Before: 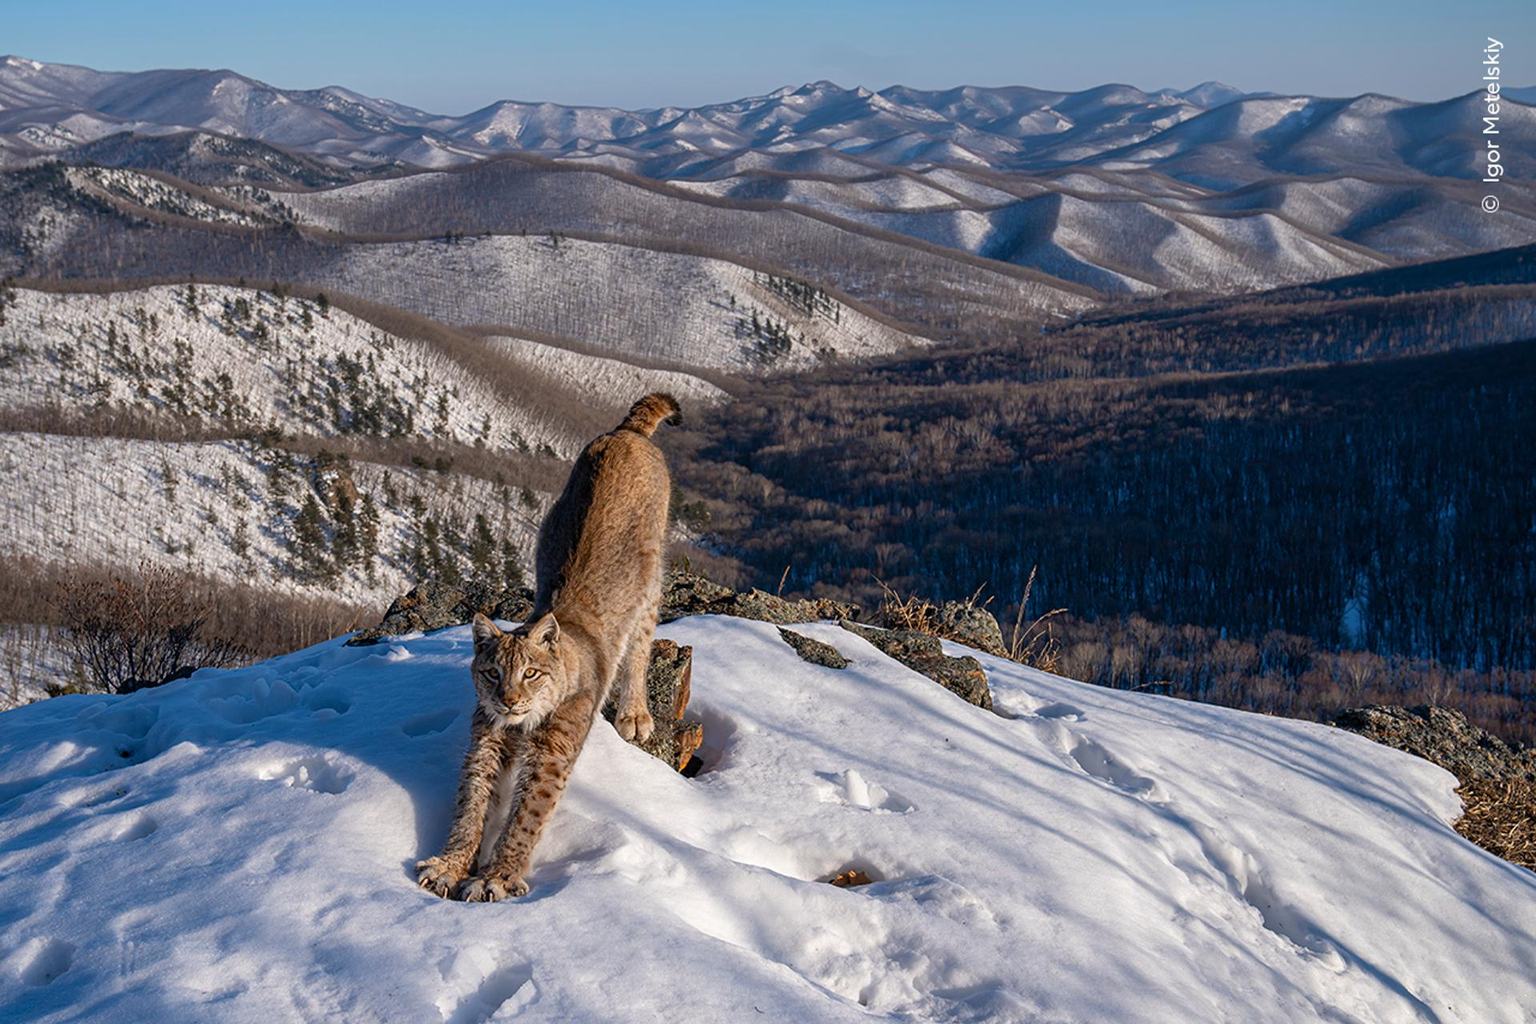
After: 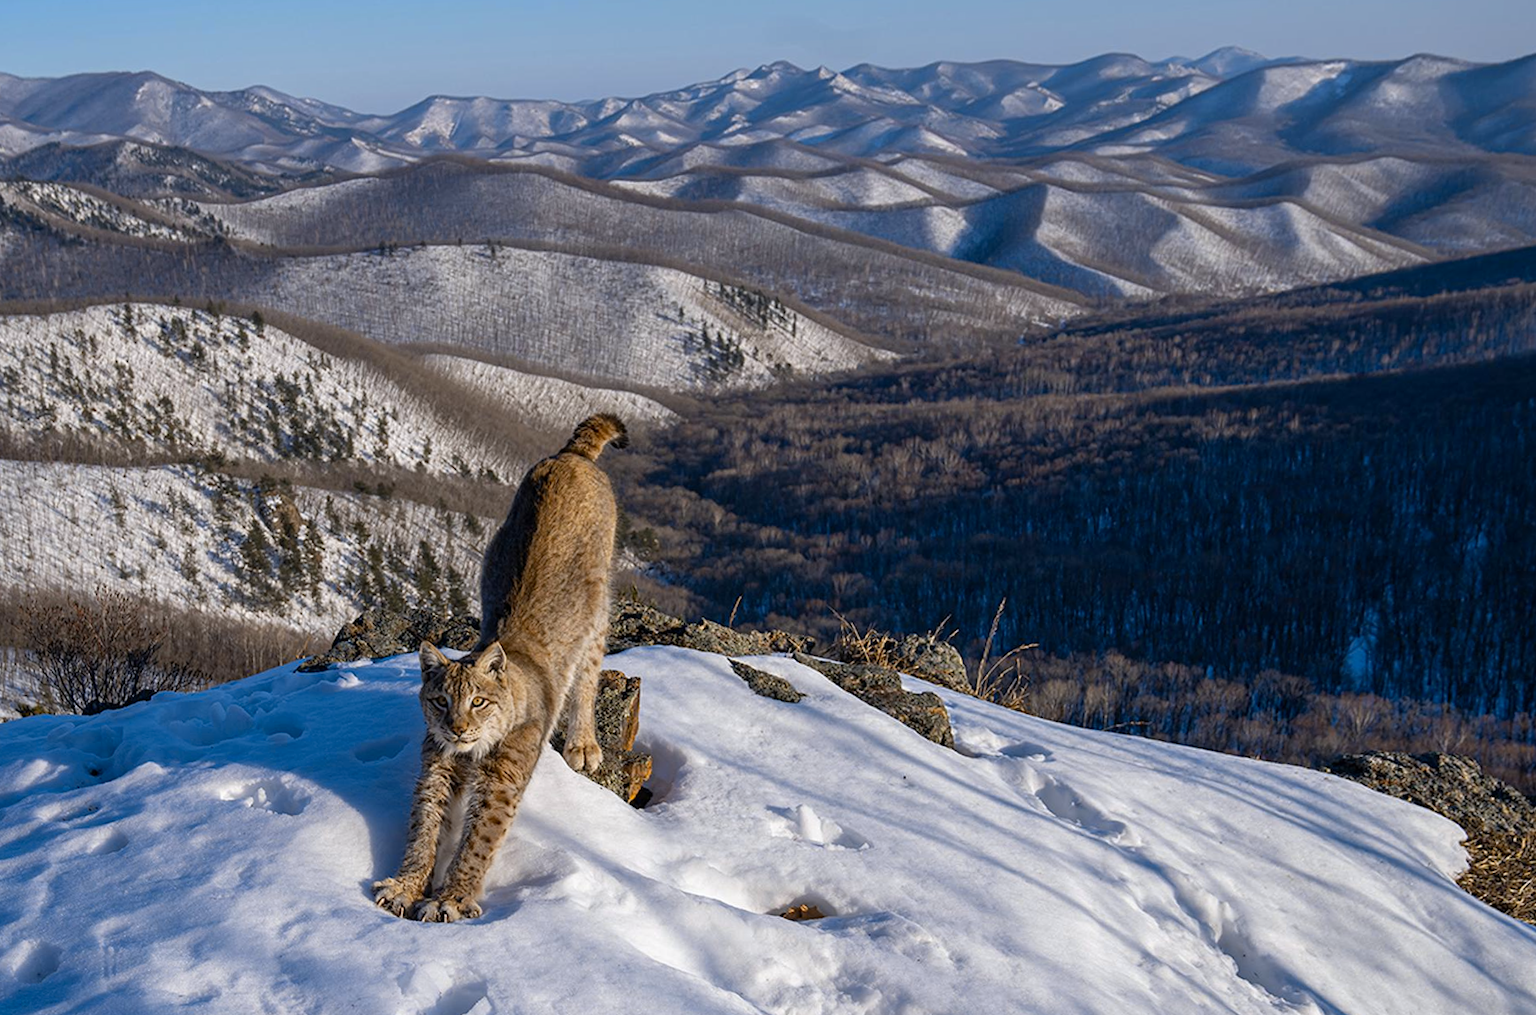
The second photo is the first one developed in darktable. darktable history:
color contrast: green-magenta contrast 0.8, blue-yellow contrast 1.1, unbound 0
white balance: red 0.988, blue 1.017
rotate and perspective: rotation 0.062°, lens shift (vertical) 0.115, lens shift (horizontal) -0.133, crop left 0.047, crop right 0.94, crop top 0.061, crop bottom 0.94
